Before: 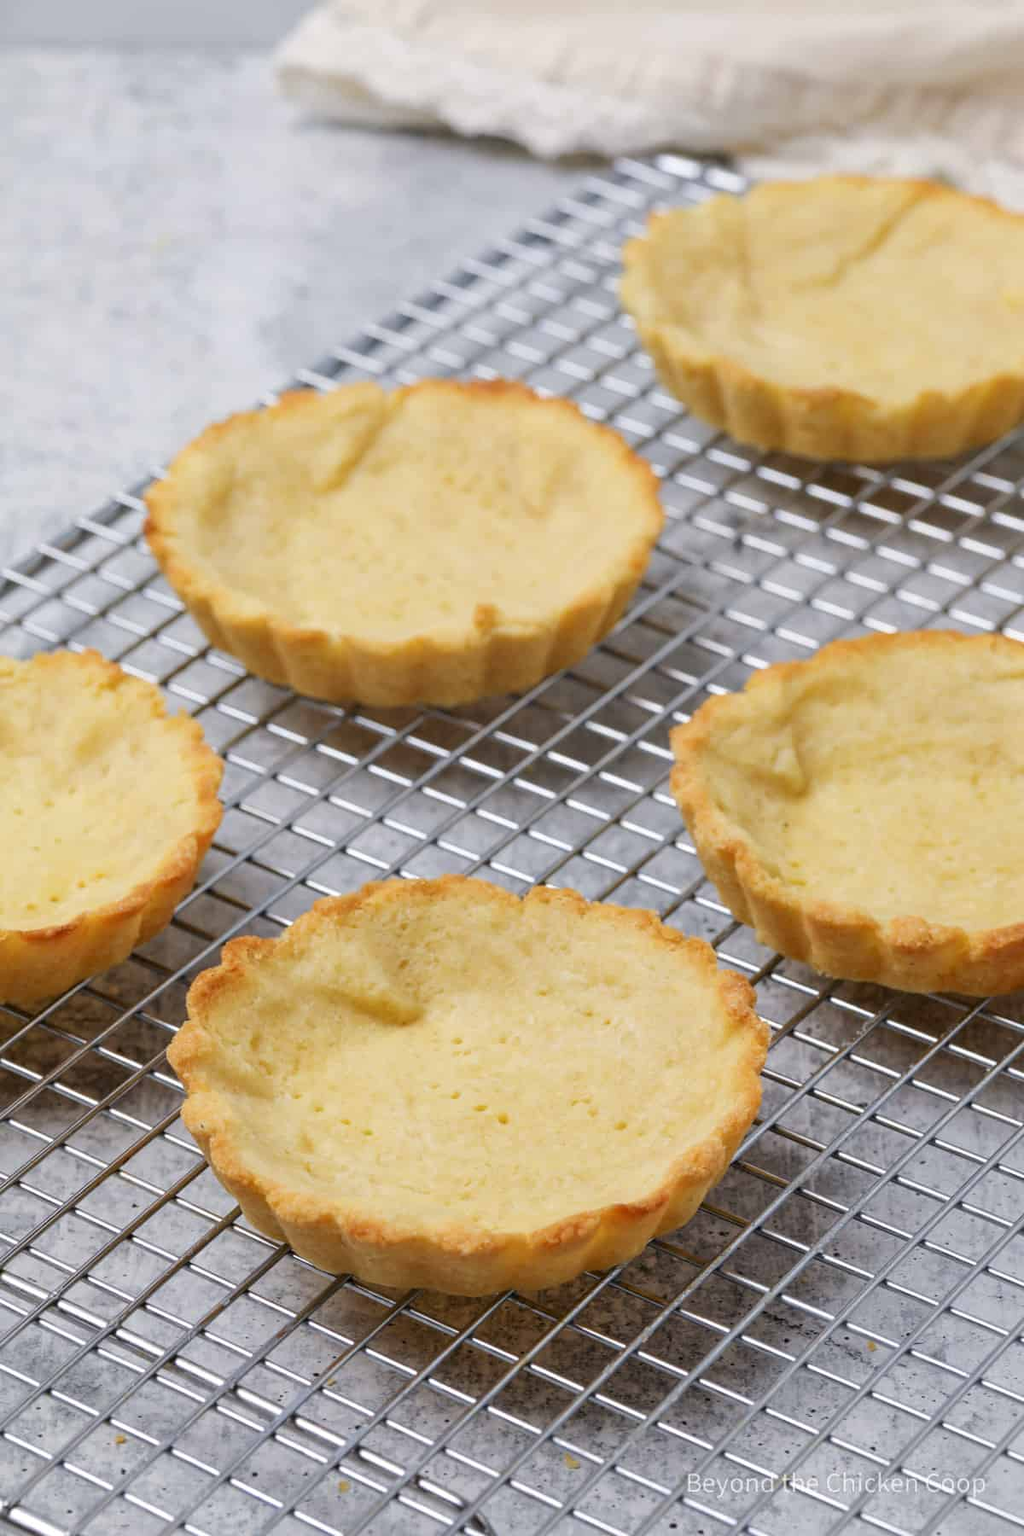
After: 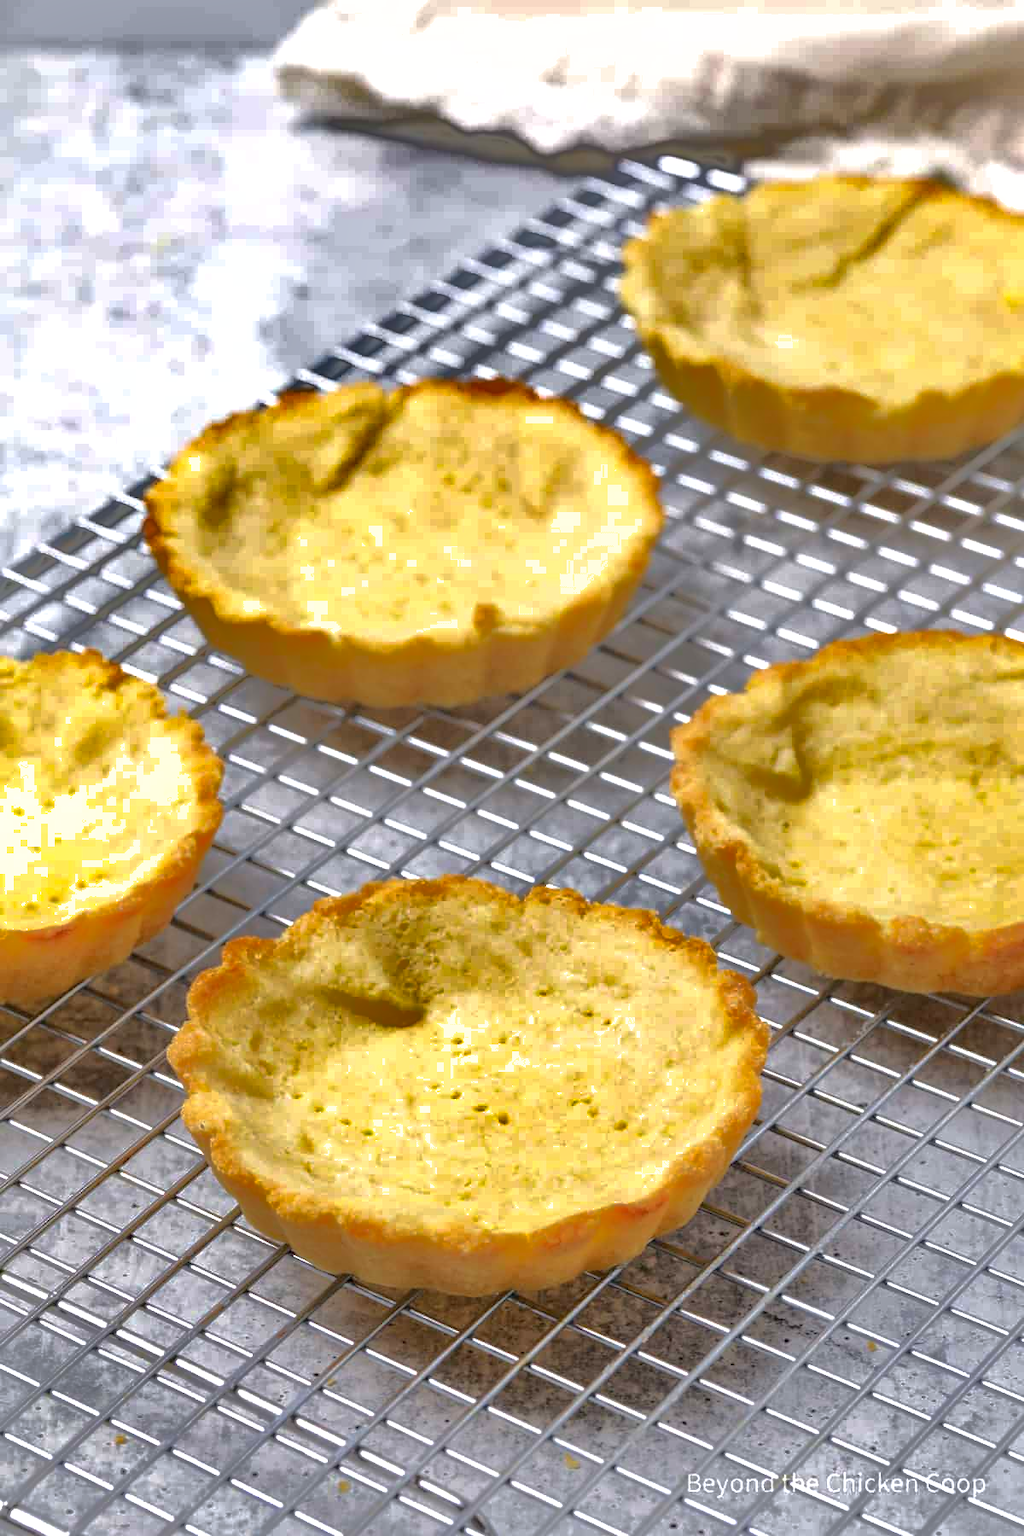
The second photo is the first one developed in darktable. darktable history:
shadows and highlights: shadows 38.43, highlights -74.54
exposure: exposure 0.6 EV, compensate highlight preservation false
